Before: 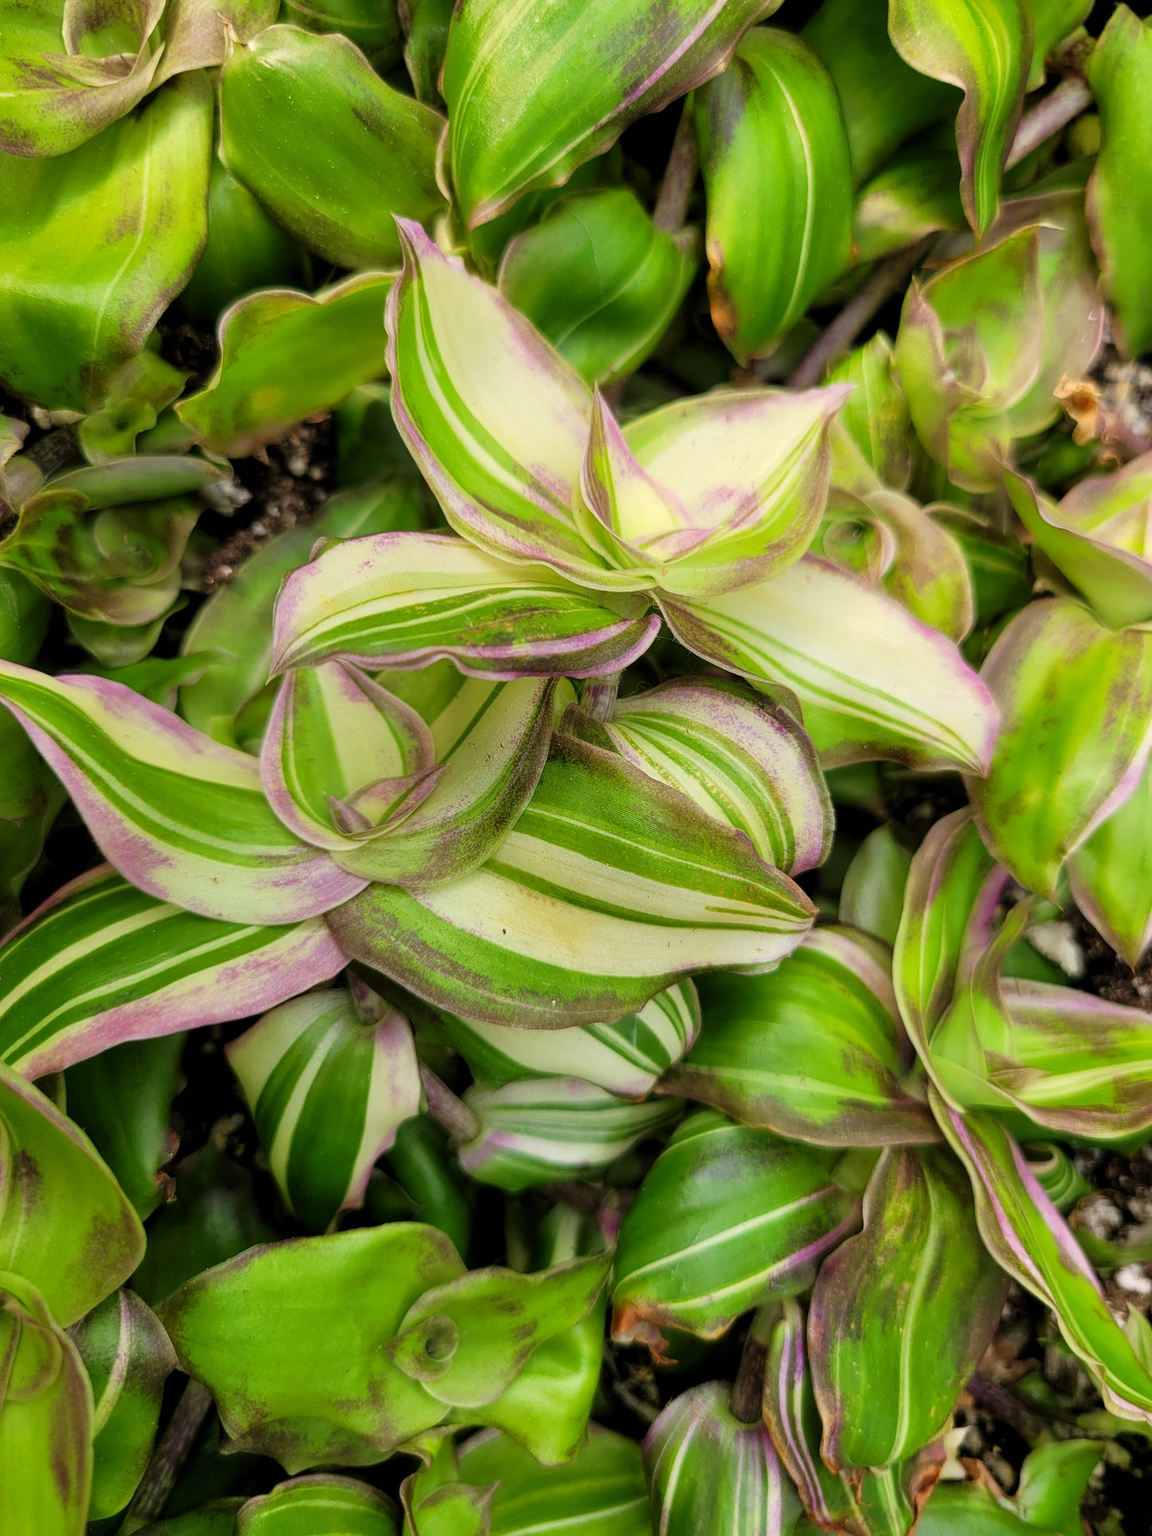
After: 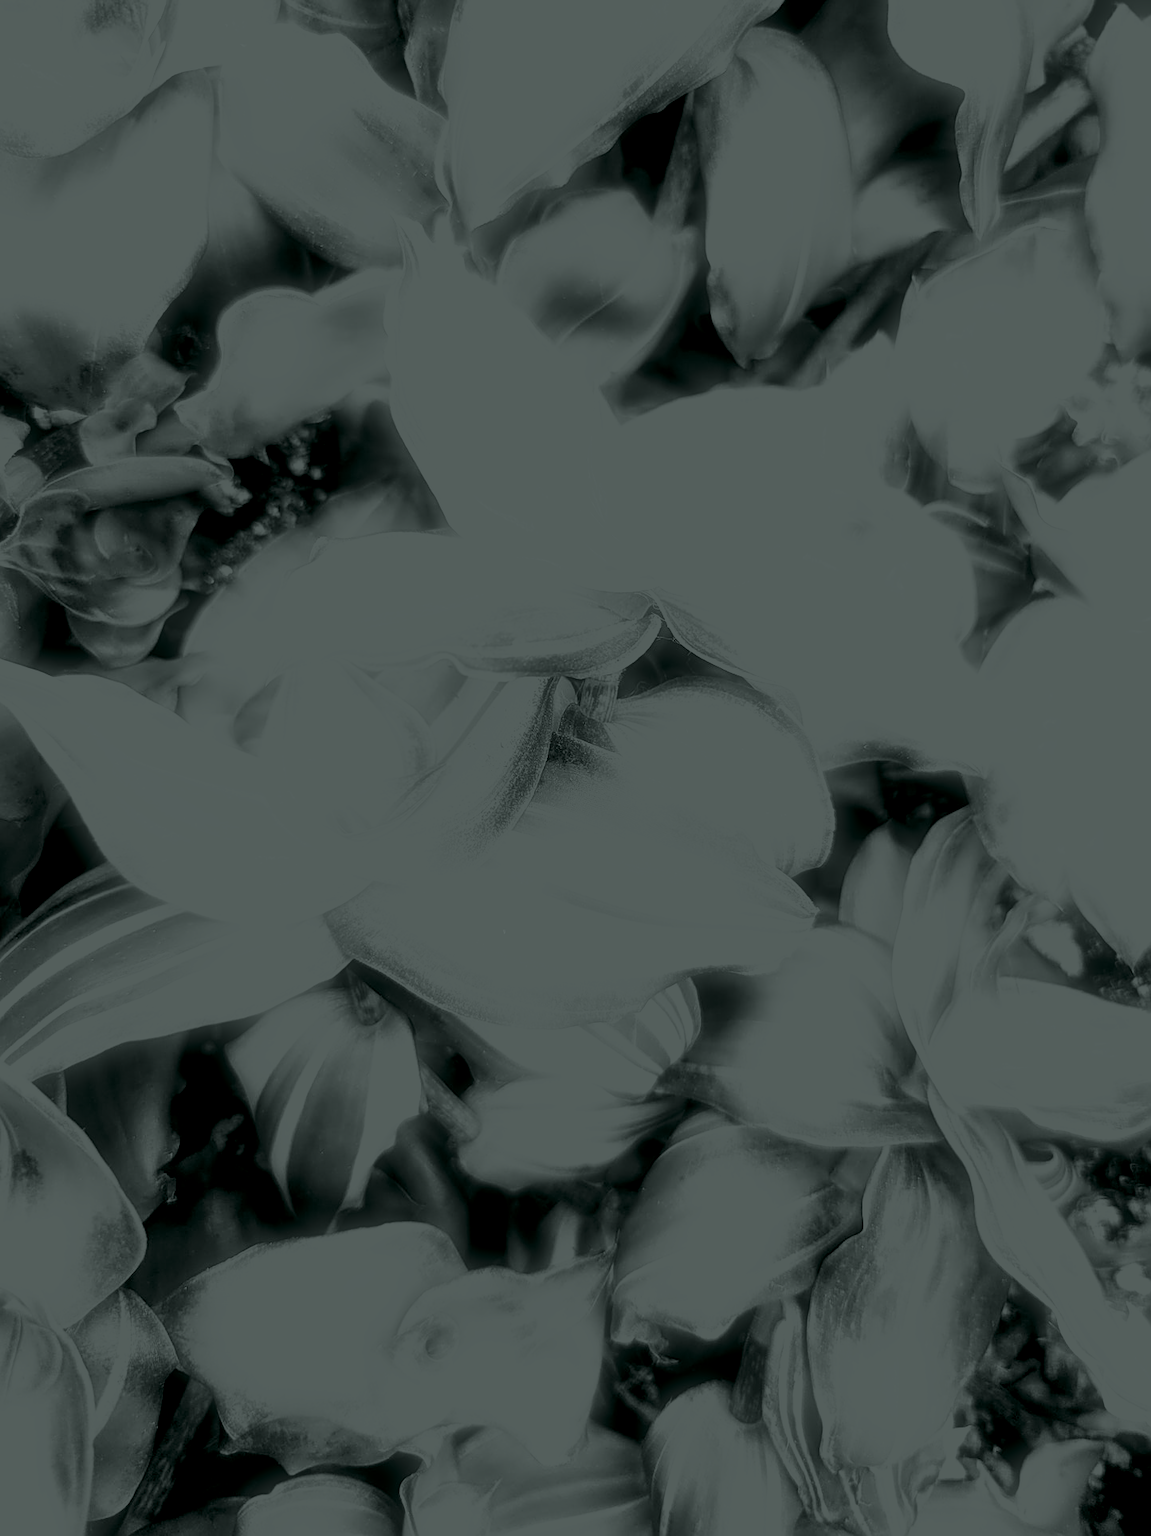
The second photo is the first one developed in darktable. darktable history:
tone curve: curves: ch0 [(0, 0) (0.003, 0.028) (0.011, 0.028) (0.025, 0.026) (0.044, 0.036) (0.069, 0.06) (0.1, 0.101) (0.136, 0.15) (0.177, 0.203) (0.224, 0.271) (0.277, 0.345) (0.335, 0.422) (0.399, 0.515) (0.468, 0.611) (0.543, 0.716) (0.623, 0.826) (0.709, 0.942) (0.801, 0.992) (0.898, 1) (1, 1)], preserve colors none
colorize: hue 90°, saturation 19%, lightness 1.59%, version 1
bloom: size 5%, threshold 95%, strength 15%
sharpen: on, module defaults
exposure: black level correction -0.005, exposure 1 EV, compensate highlight preservation false
